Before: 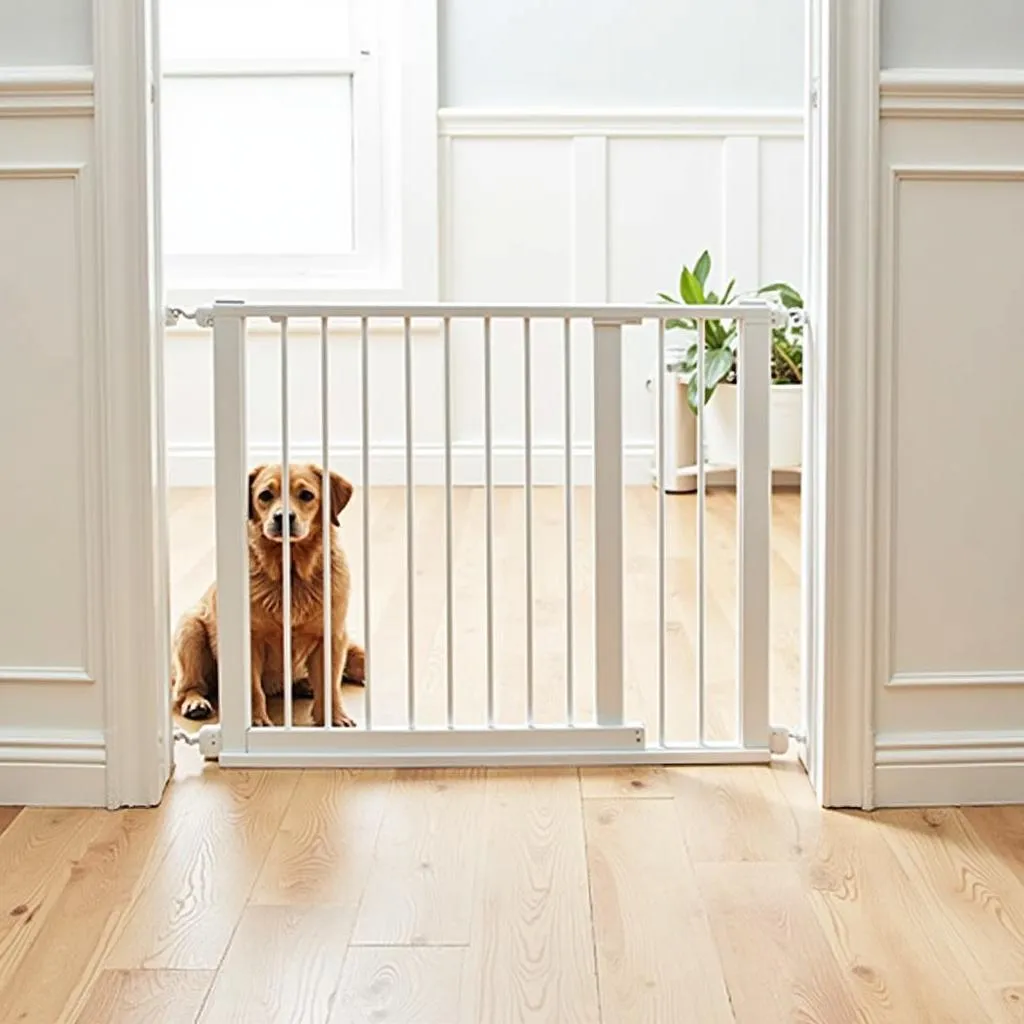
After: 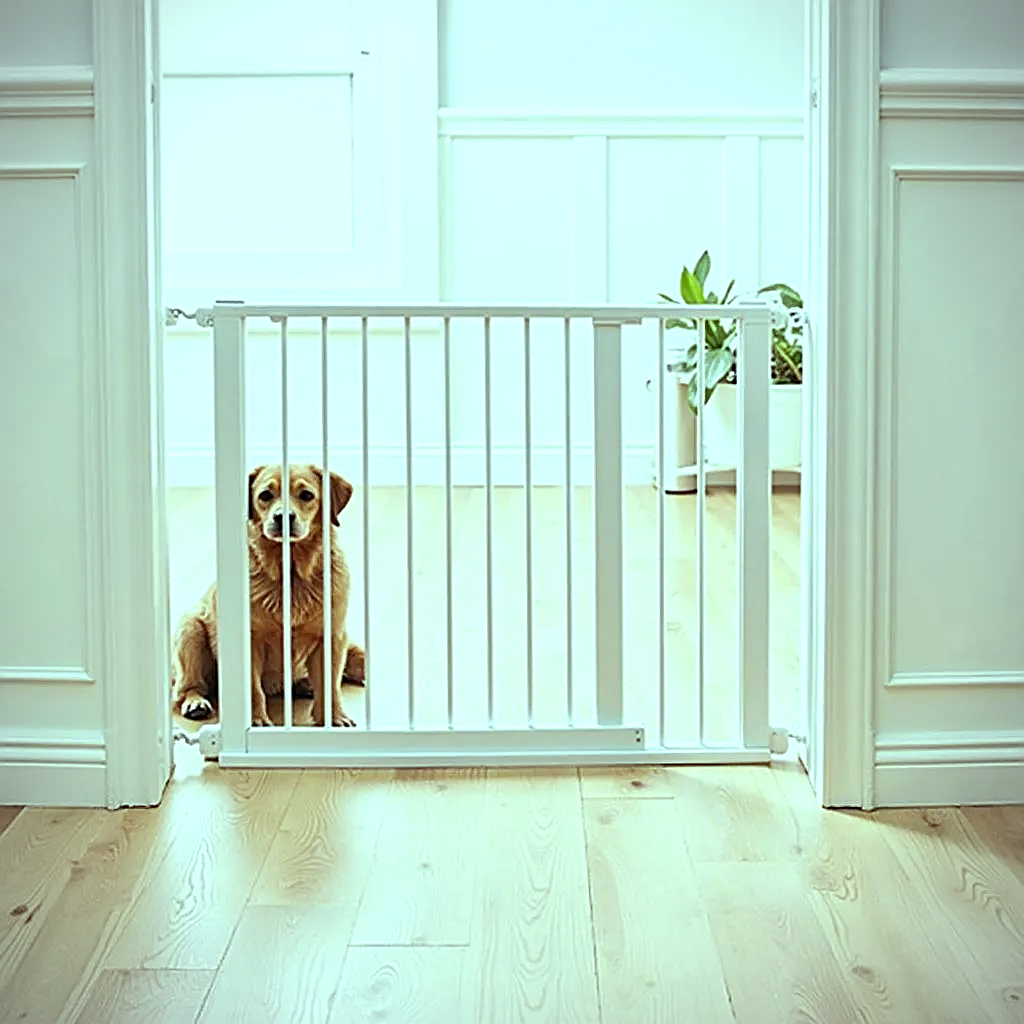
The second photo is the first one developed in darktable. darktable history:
sharpen: on, module defaults
color balance: mode lift, gamma, gain (sRGB), lift [0.997, 0.979, 1.021, 1.011], gamma [1, 1.084, 0.916, 0.998], gain [1, 0.87, 1.13, 1.101], contrast 4.55%, contrast fulcrum 38.24%, output saturation 104.09%
vignetting: fall-off start 91.19%
